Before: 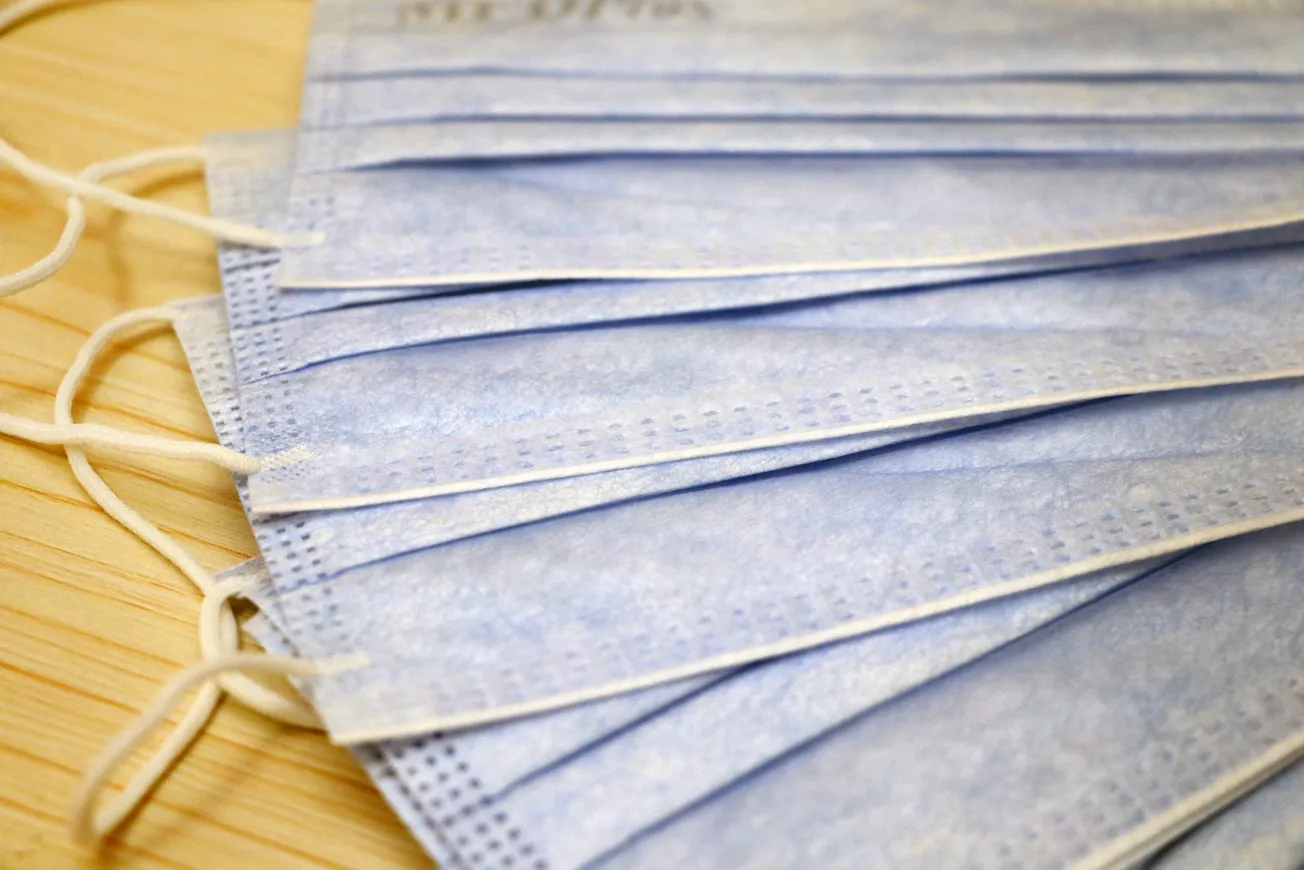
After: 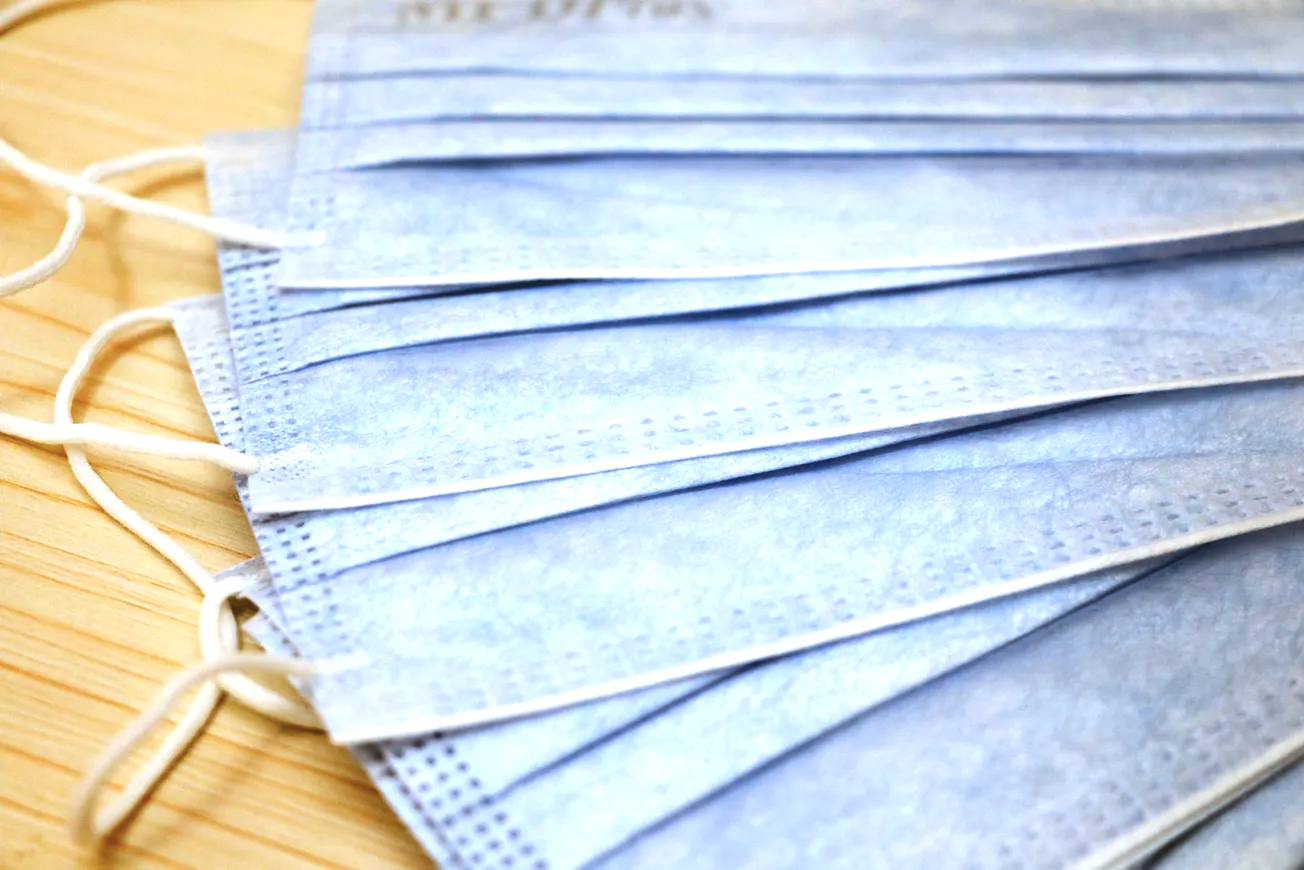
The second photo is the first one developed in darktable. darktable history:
contrast brightness saturation: contrast -0.11
color correction: highlights a* -2.24, highlights b* -18.1
tone equalizer: -8 EV -0.75 EV, -7 EV -0.7 EV, -6 EV -0.6 EV, -5 EV -0.4 EV, -3 EV 0.4 EV, -2 EV 0.6 EV, -1 EV 0.7 EV, +0 EV 0.75 EV, edges refinement/feathering 500, mask exposure compensation -1.57 EV, preserve details no
